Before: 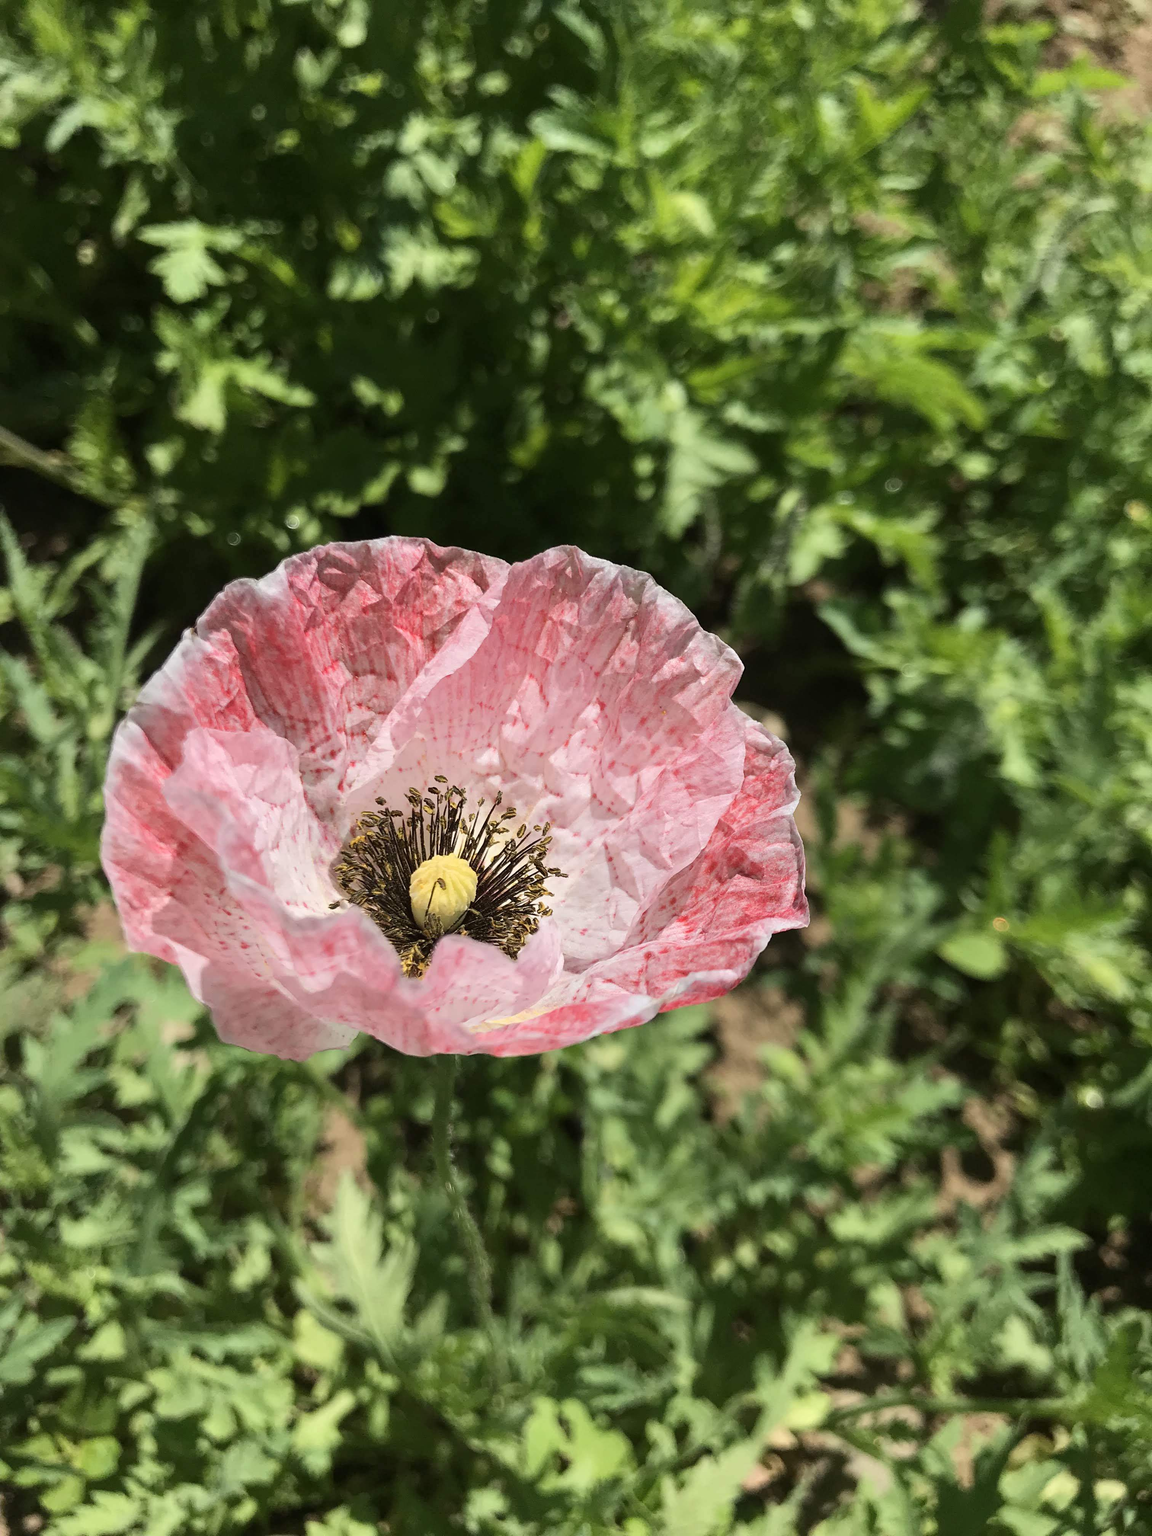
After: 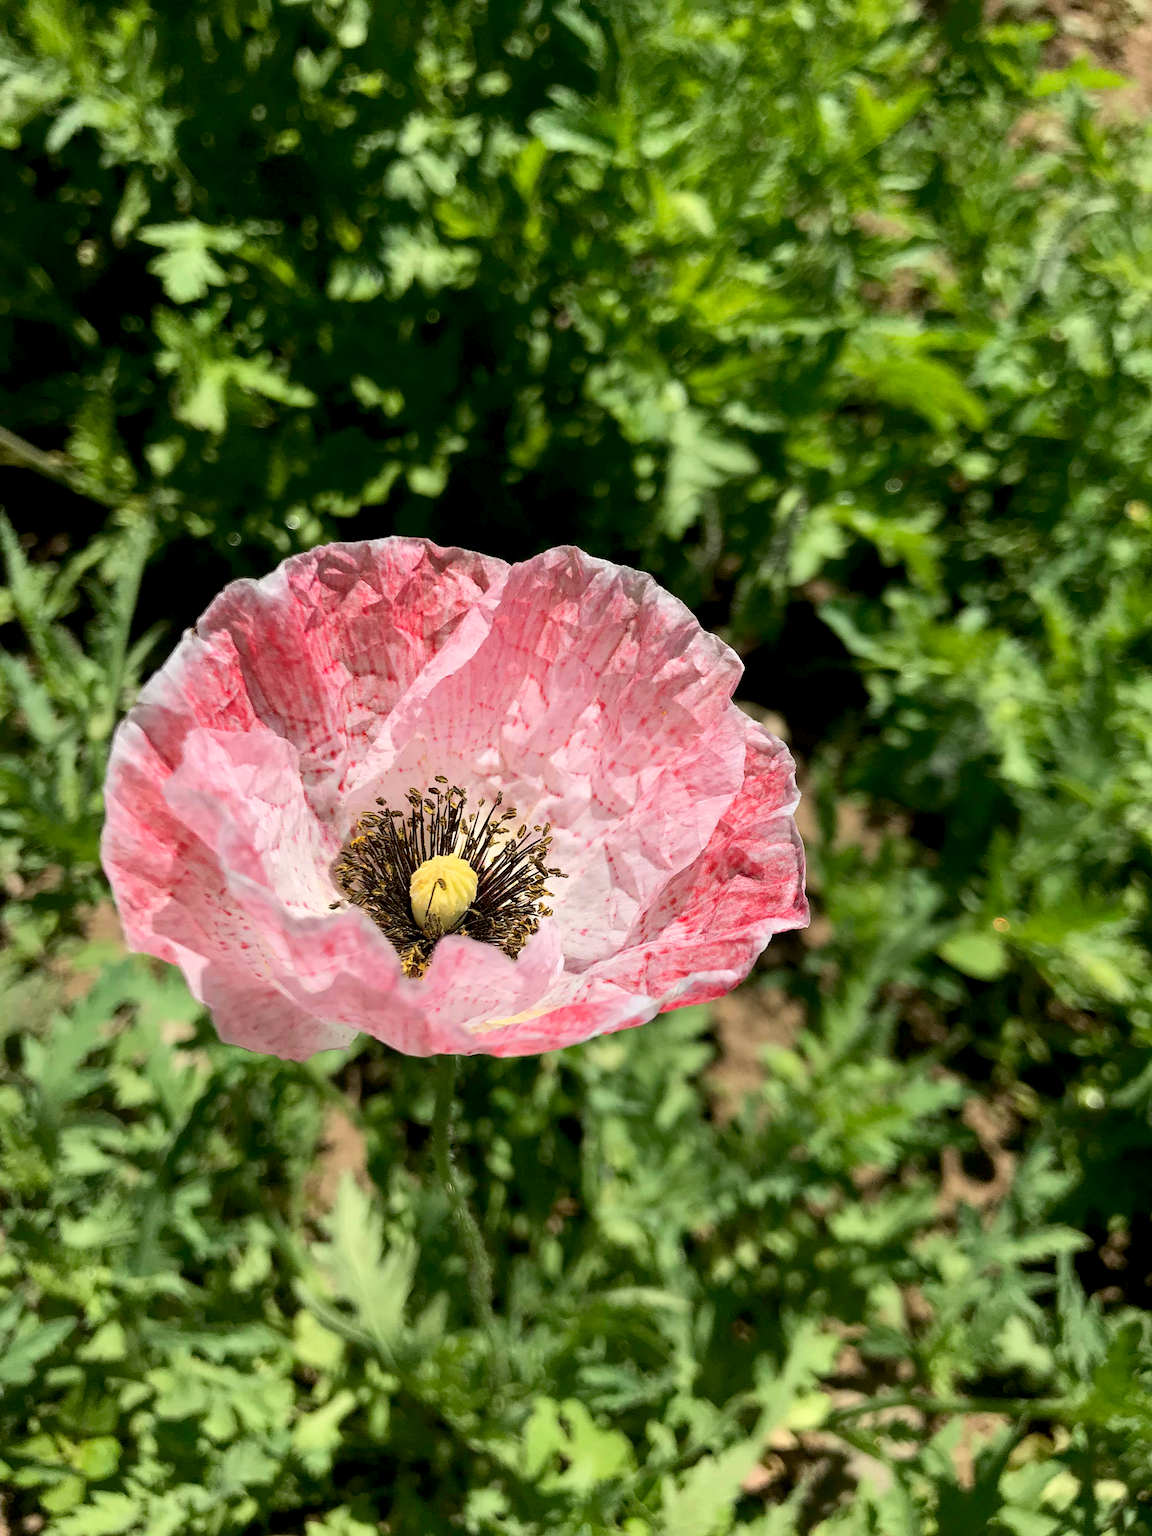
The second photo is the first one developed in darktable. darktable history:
exposure: black level correction 0.009, exposure 0.108 EV, compensate exposure bias true, compensate highlight preservation false
